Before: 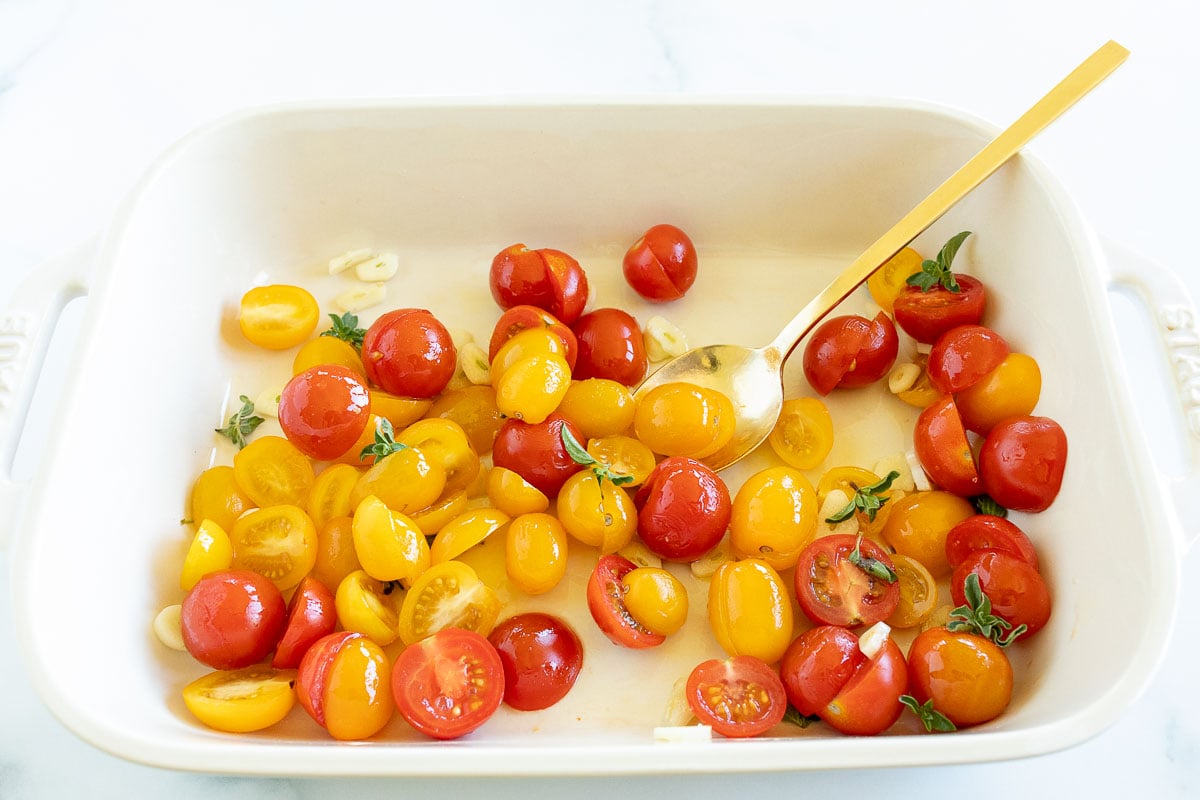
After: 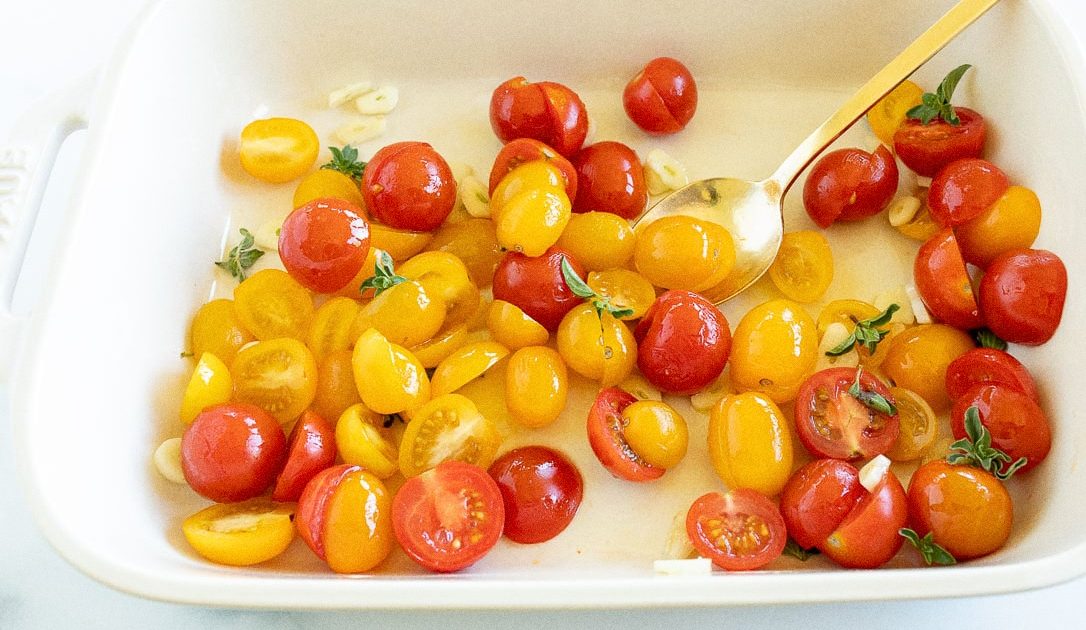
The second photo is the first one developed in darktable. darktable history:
grain: coarseness 0.09 ISO
crop: top 20.916%, right 9.437%, bottom 0.316%
